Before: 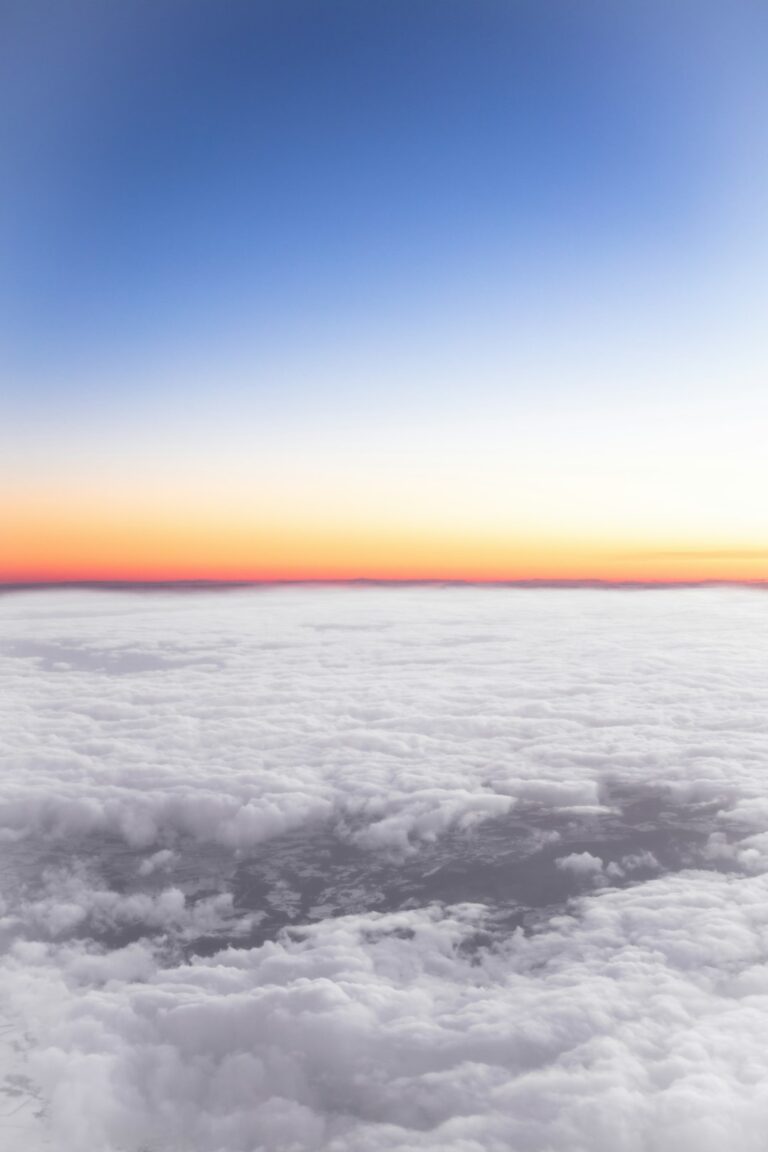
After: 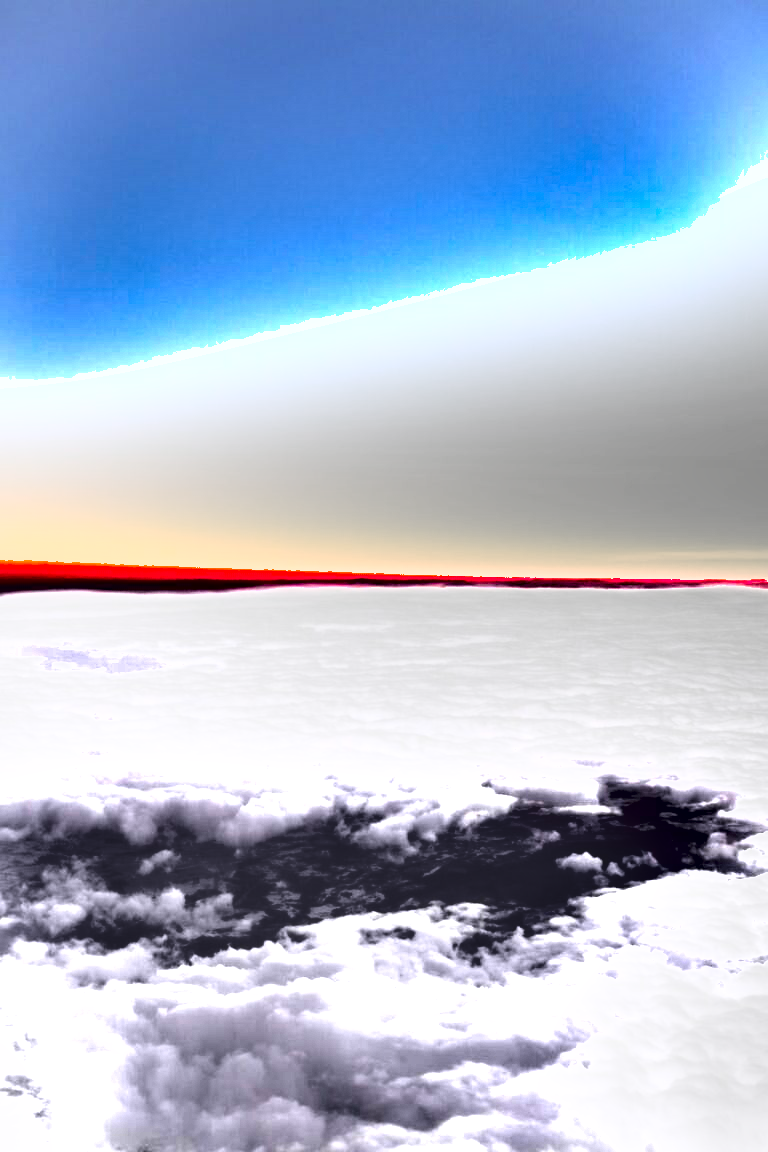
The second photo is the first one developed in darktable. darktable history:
exposure: black level correction 0, exposure 1.1 EV, compensate exposure bias true, compensate highlight preservation false
shadows and highlights: white point adjustment 0.1, highlights -70, soften with gaussian
